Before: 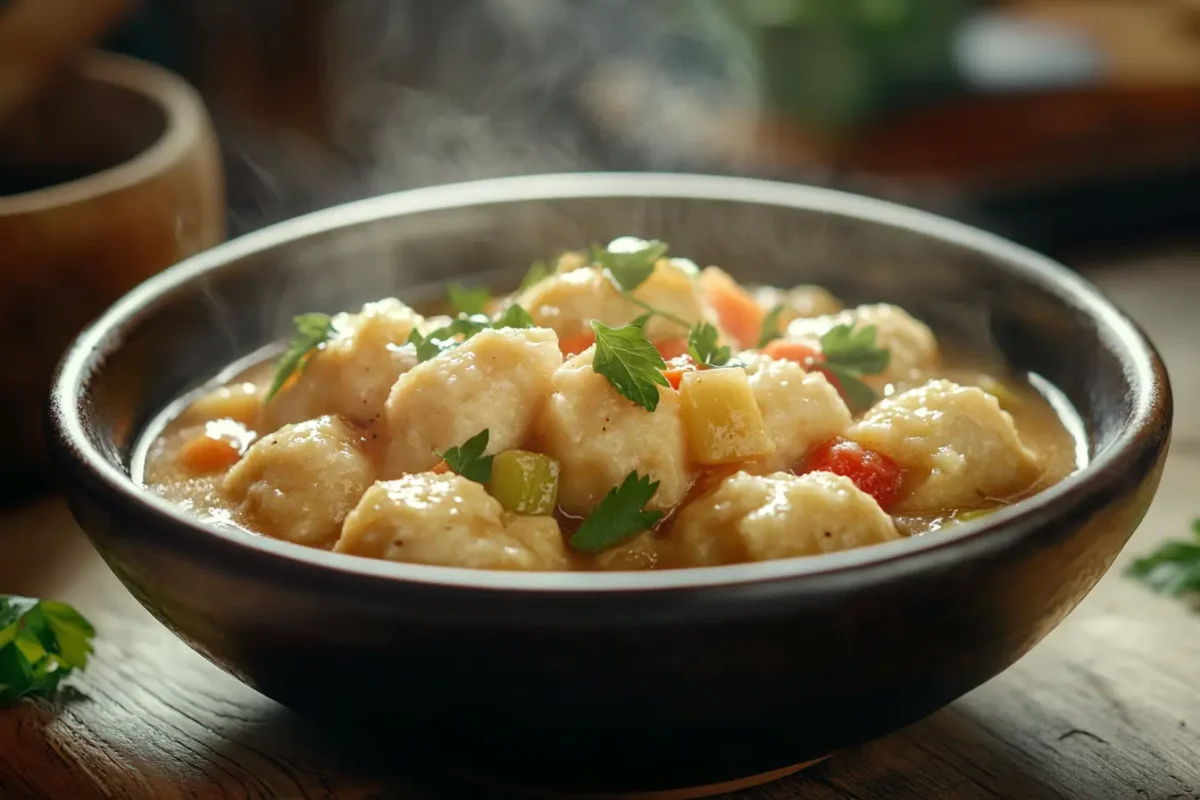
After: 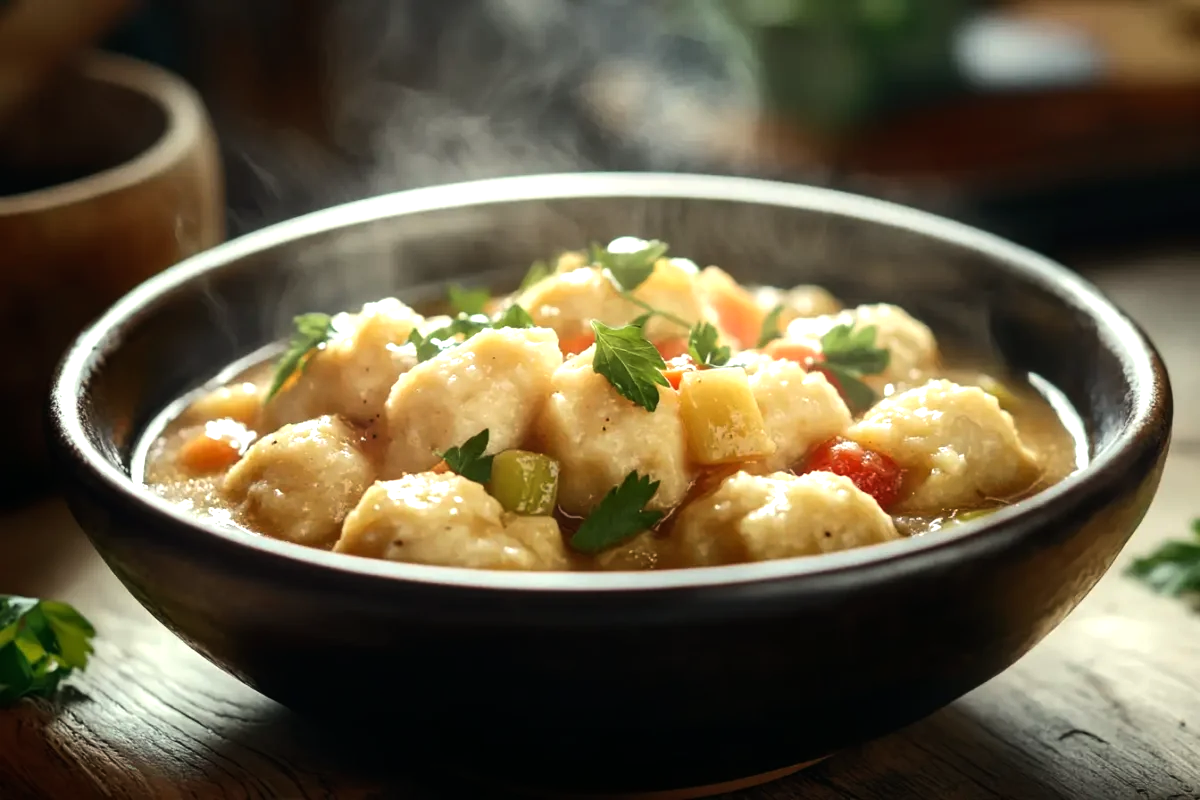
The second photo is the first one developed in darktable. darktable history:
tone equalizer: -8 EV -0.782 EV, -7 EV -0.728 EV, -6 EV -0.631 EV, -5 EV -0.373 EV, -3 EV 0.398 EV, -2 EV 0.6 EV, -1 EV 0.678 EV, +0 EV 0.738 EV, edges refinement/feathering 500, mask exposure compensation -1.57 EV, preserve details no
